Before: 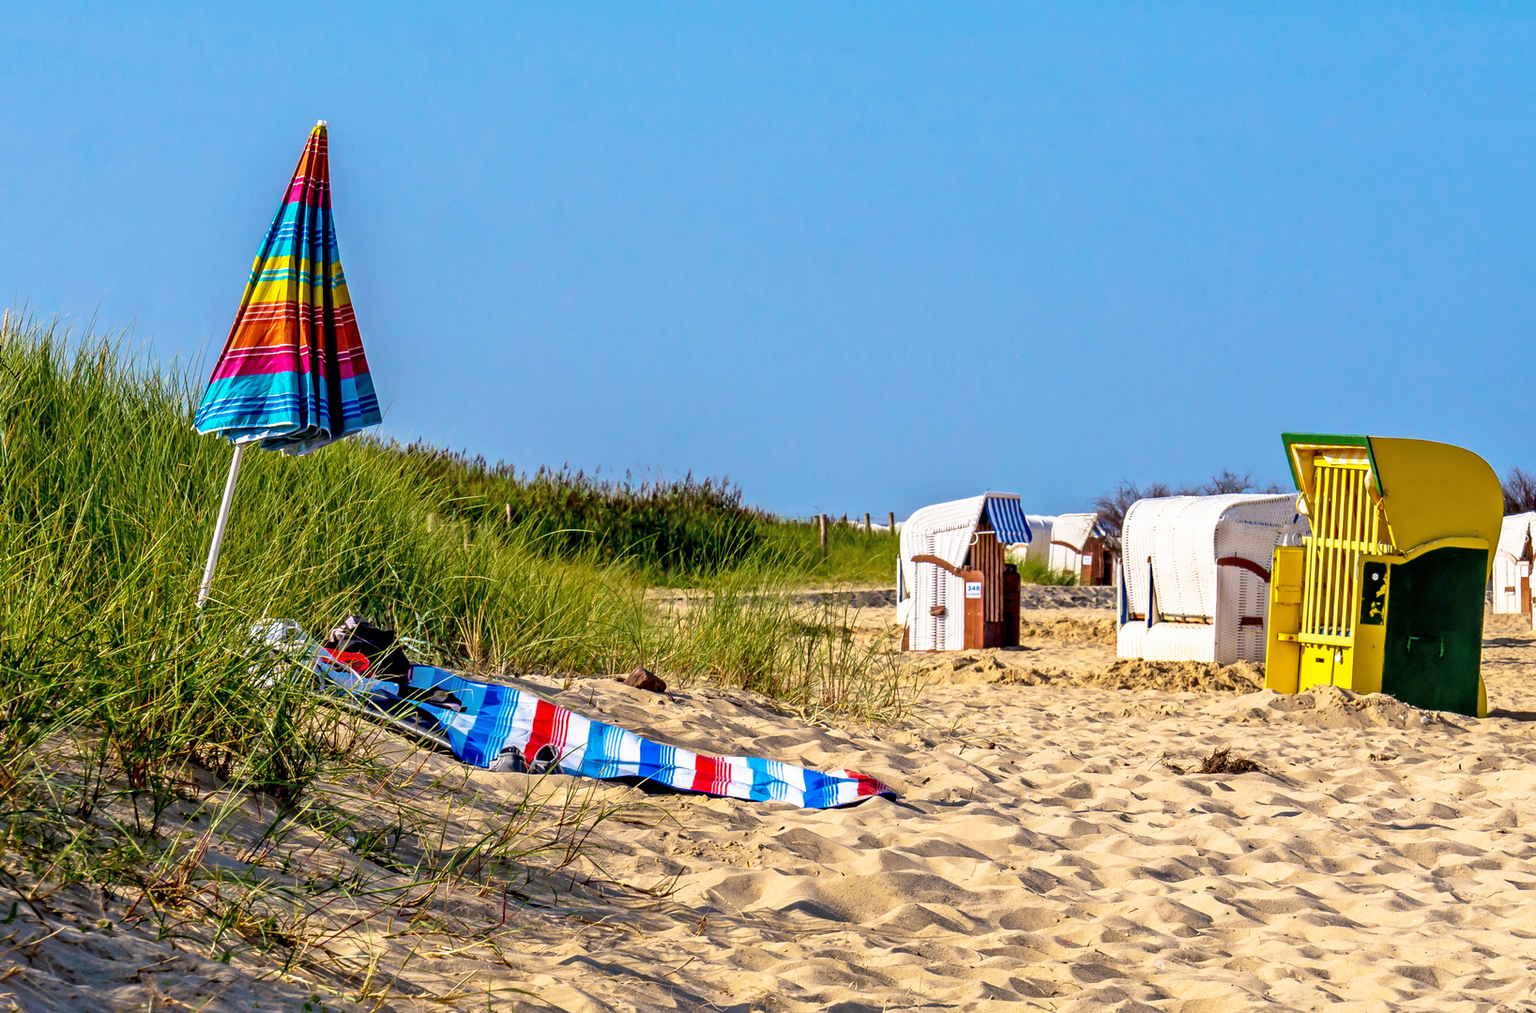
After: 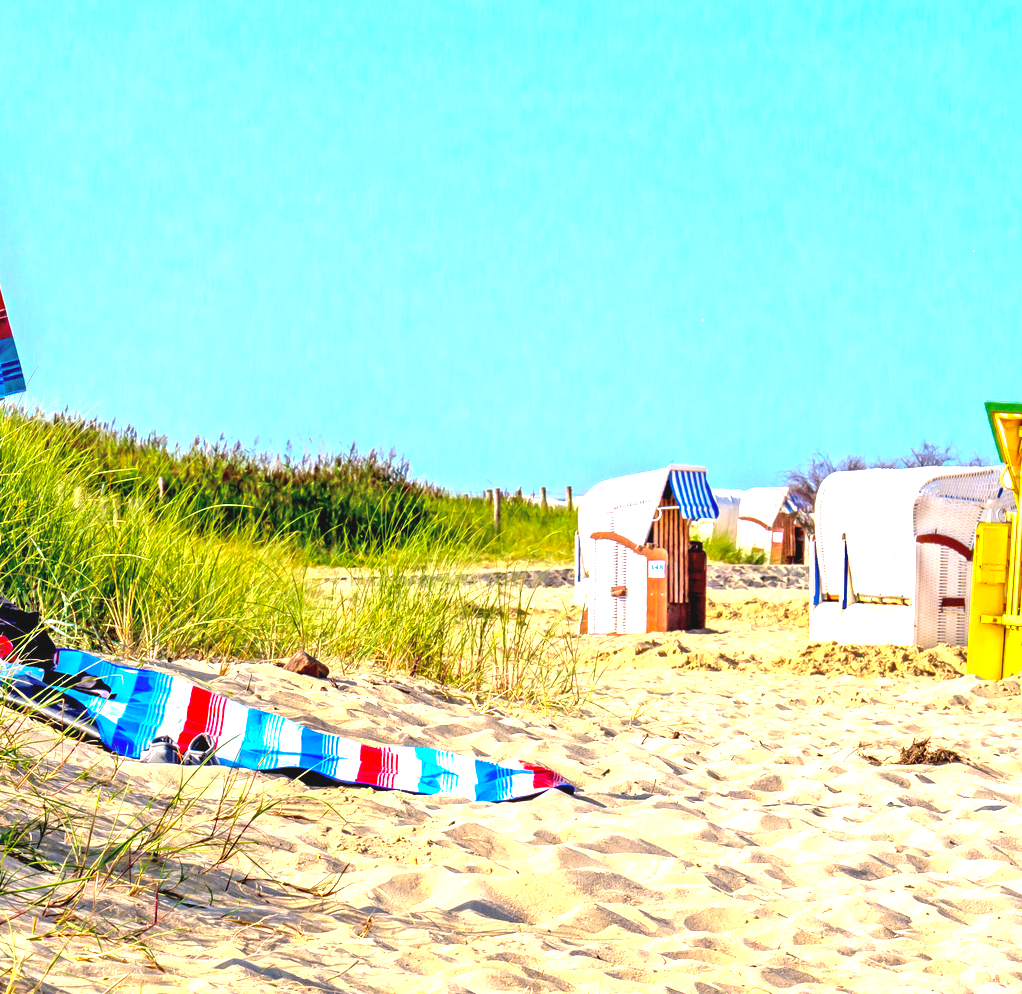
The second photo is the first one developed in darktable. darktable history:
exposure: black level correction 0, exposure 1.471 EV, compensate highlight preservation false
contrast brightness saturation: contrast -0.091, brightness 0.045, saturation 0.077
crop and rotate: left 23.323%, top 5.642%, right 14.236%, bottom 2.249%
tone equalizer: edges refinement/feathering 500, mask exposure compensation -1.57 EV, preserve details no
local contrast: highlights 100%, shadows 98%, detail 119%, midtone range 0.2
